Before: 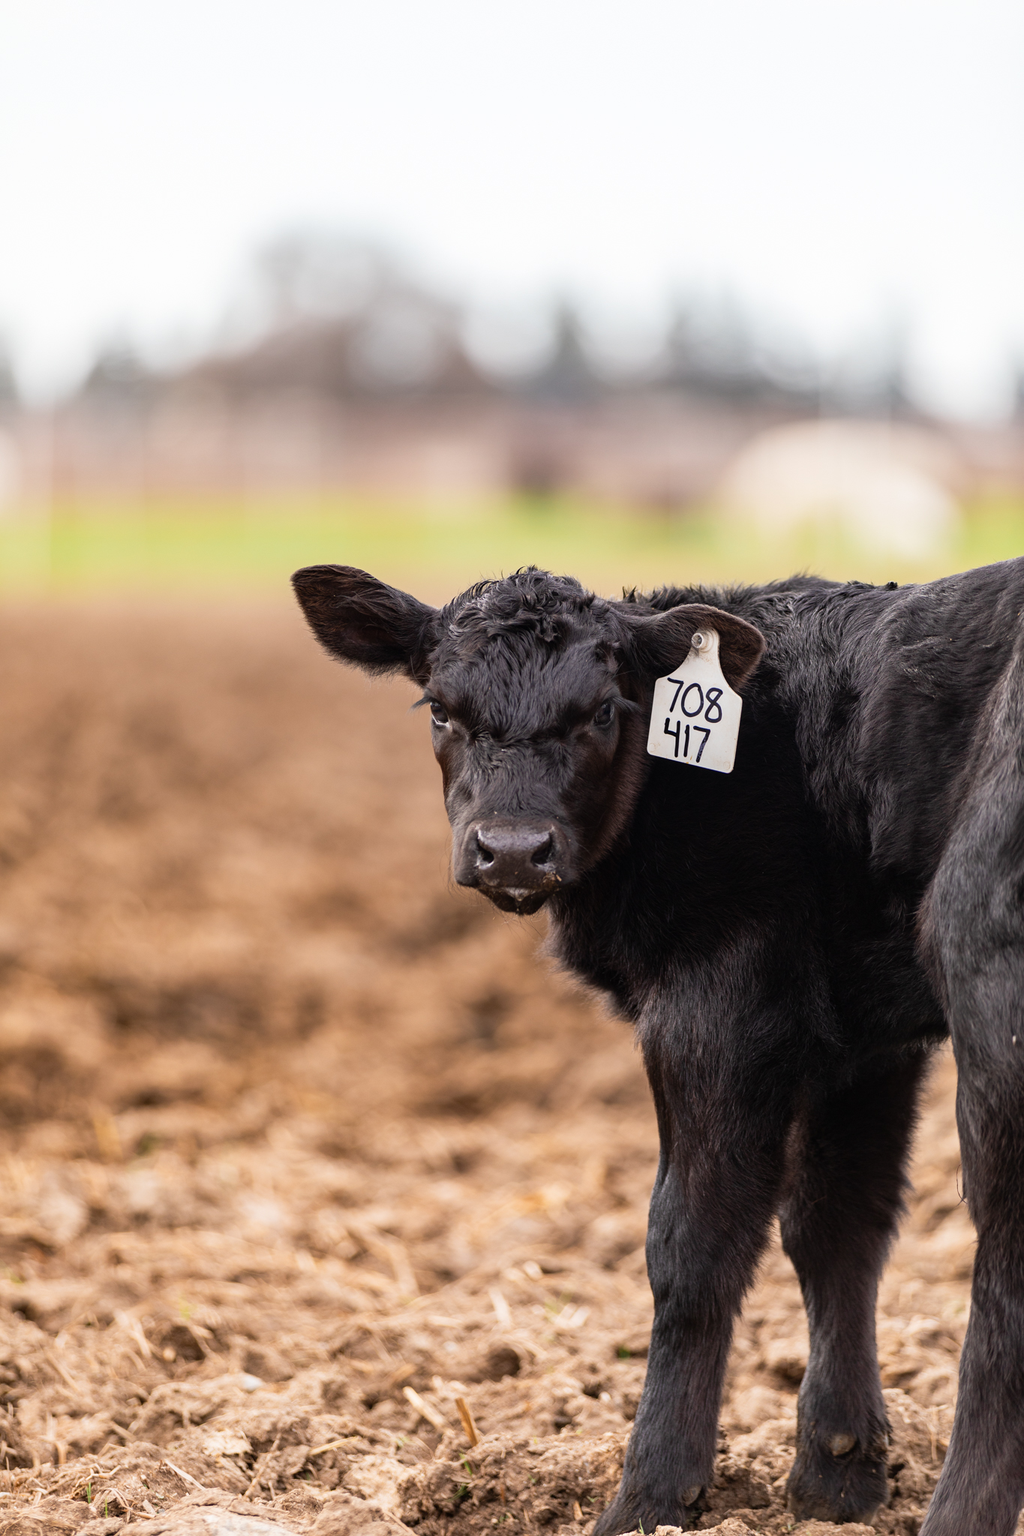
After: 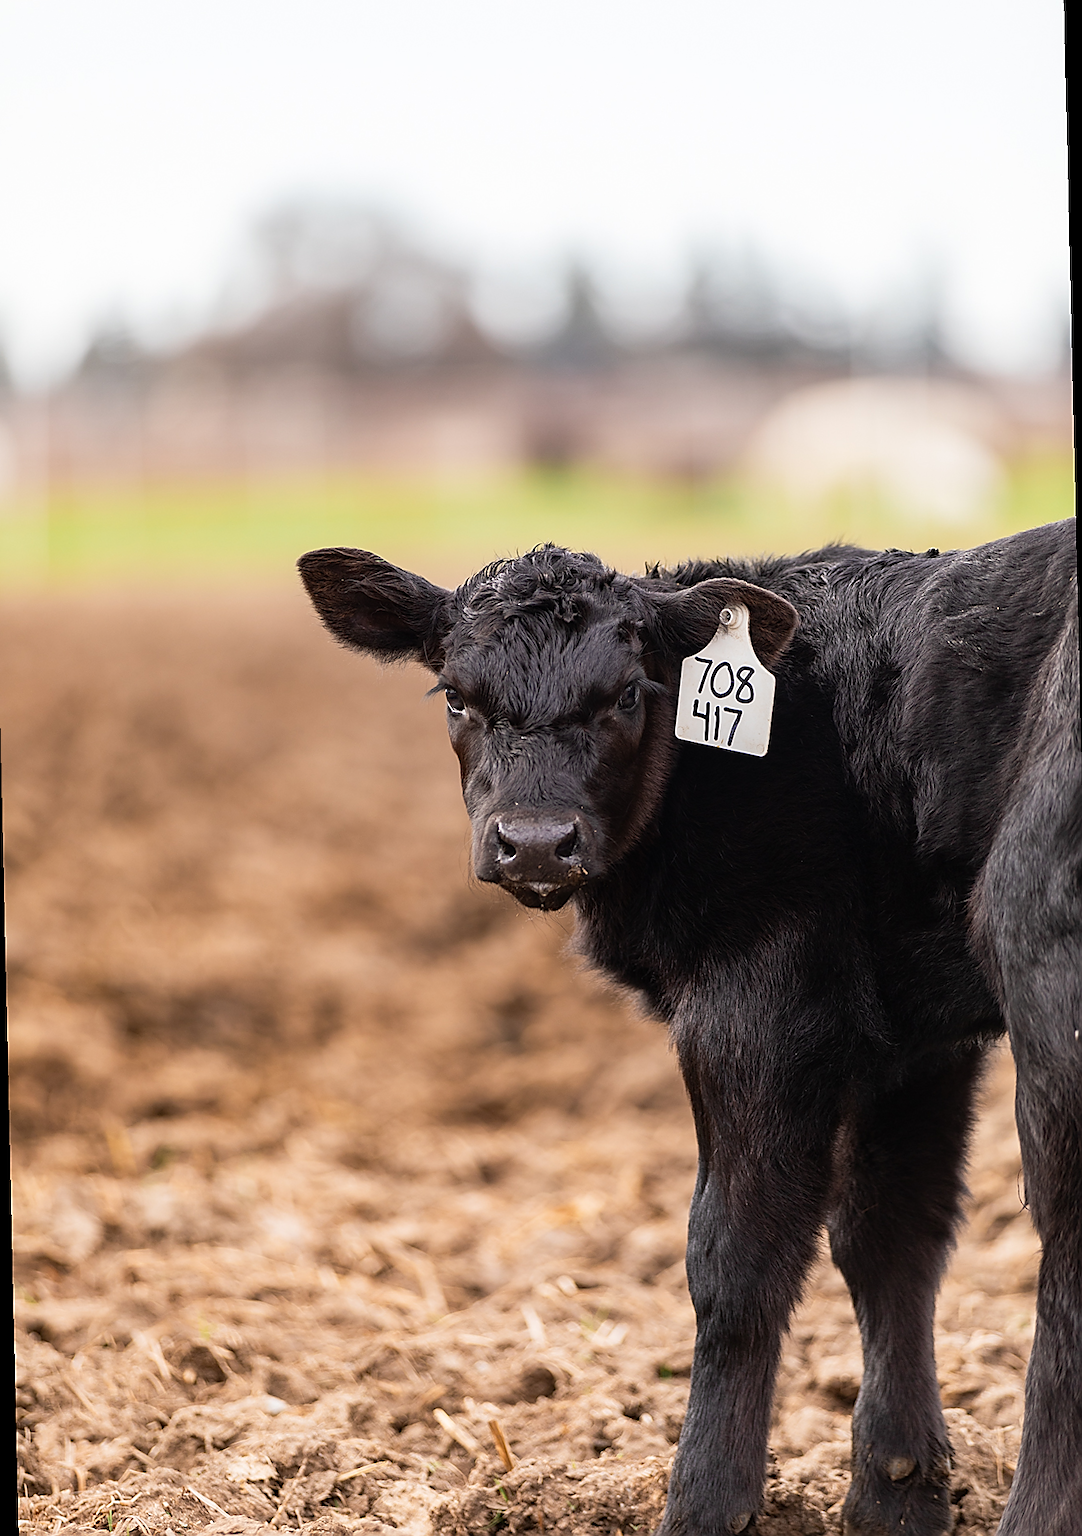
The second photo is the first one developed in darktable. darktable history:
rotate and perspective: rotation -1.32°, lens shift (horizontal) -0.031, crop left 0.015, crop right 0.985, crop top 0.047, crop bottom 0.982
sharpen: radius 1.4, amount 1.25, threshold 0.7
tone equalizer: on, module defaults
